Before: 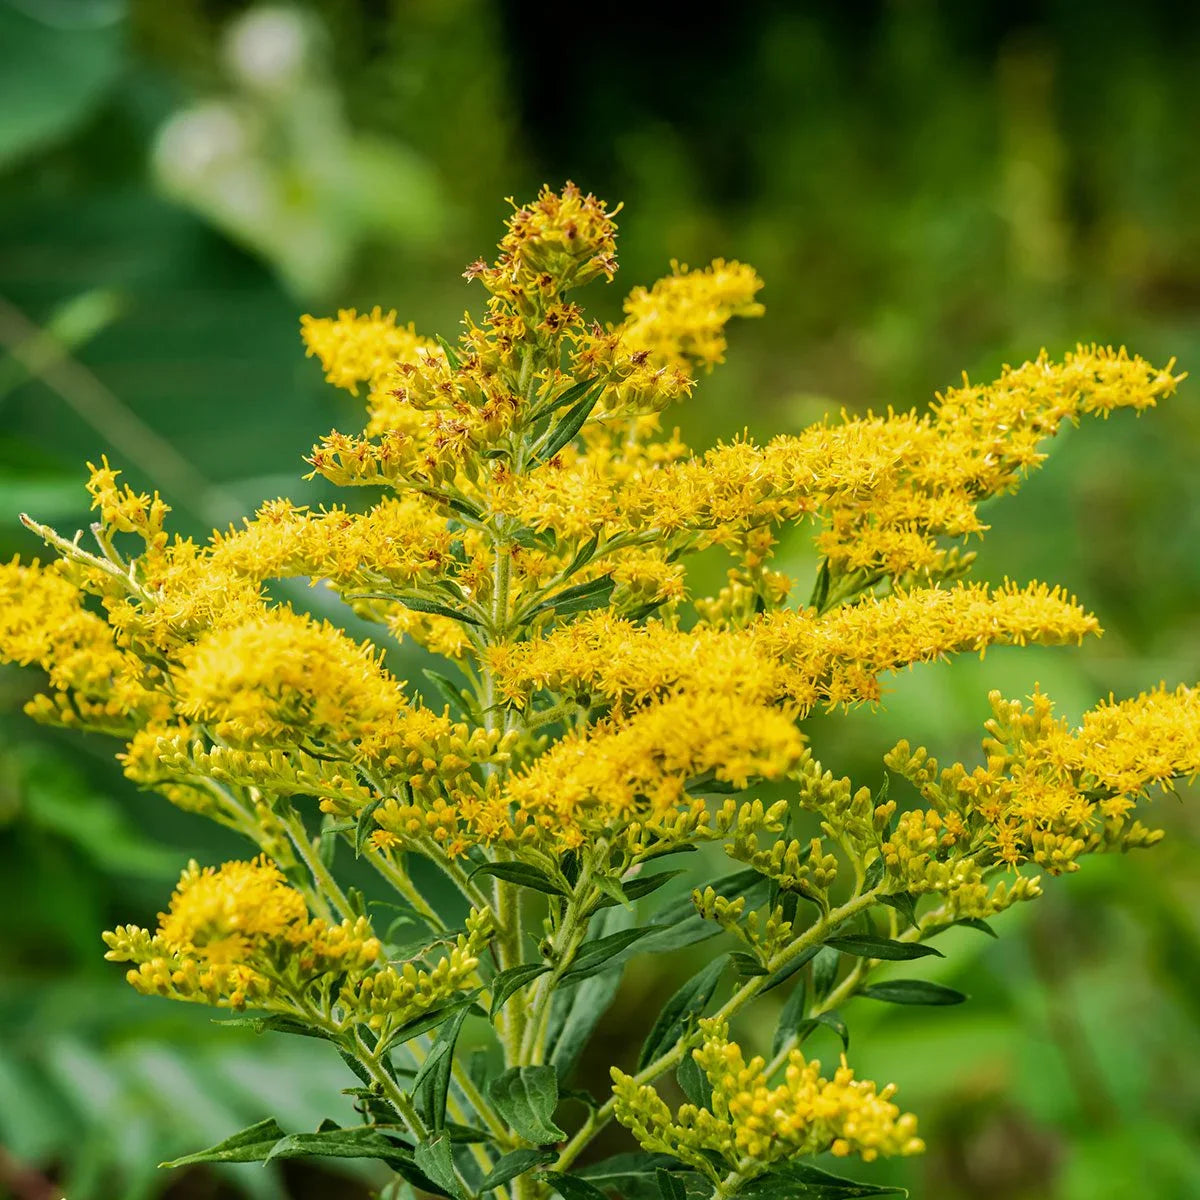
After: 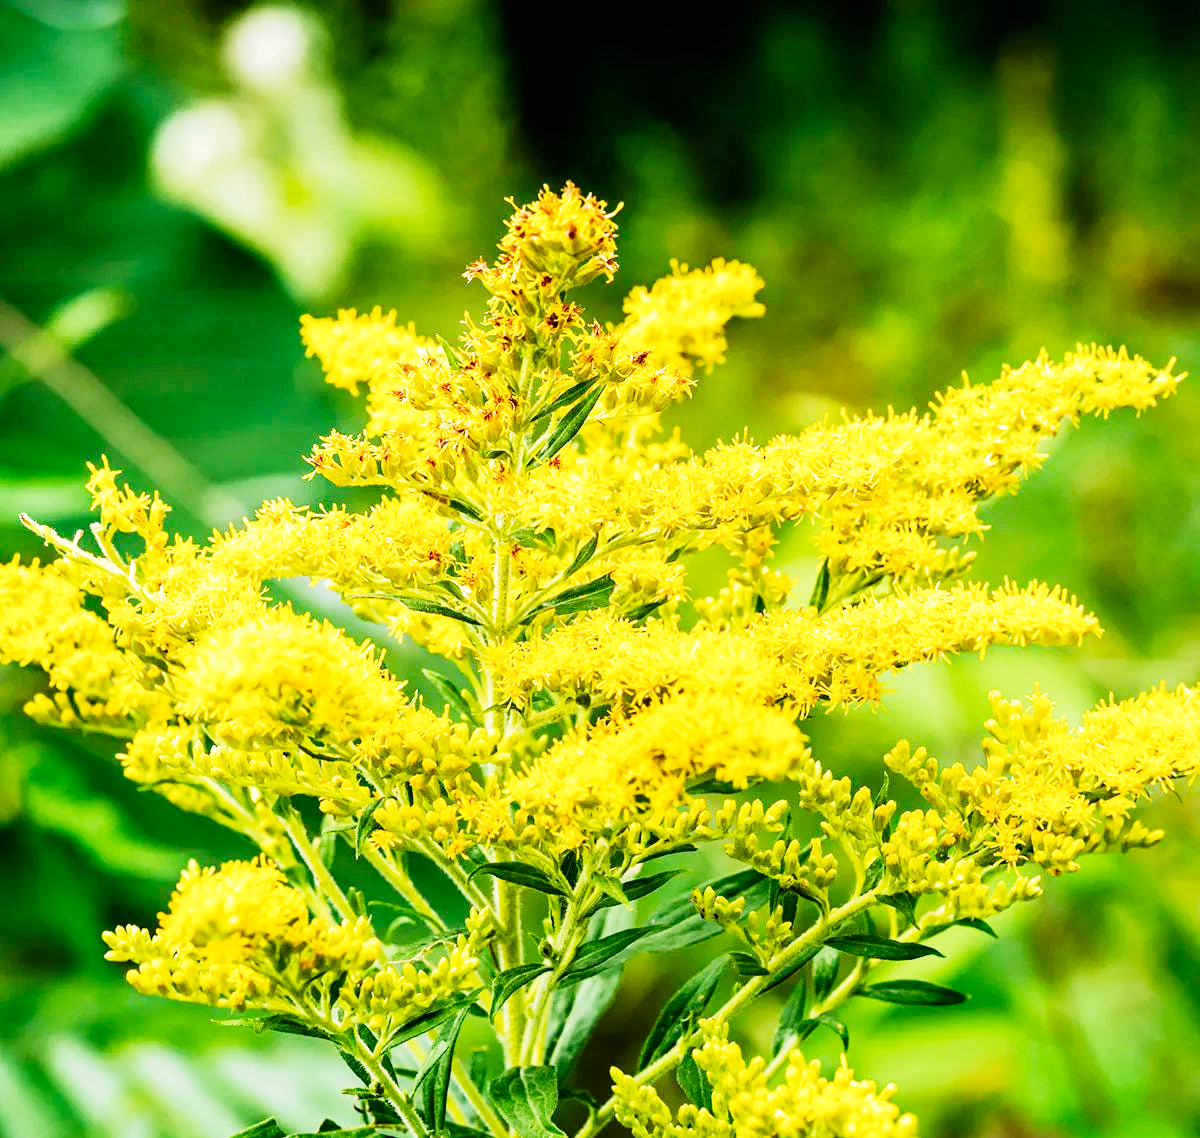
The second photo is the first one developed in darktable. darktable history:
base curve: curves: ch0 [(0, 0) (0.007, 0.004) (0.027, 0.03) (0.046, 0.07) (0.207, 0.54) (0.442, 0.872) (0.673, 0.972) (1, 1)], preserve colors none
crop and rotate: top 0.001%, bottom 5.165%
